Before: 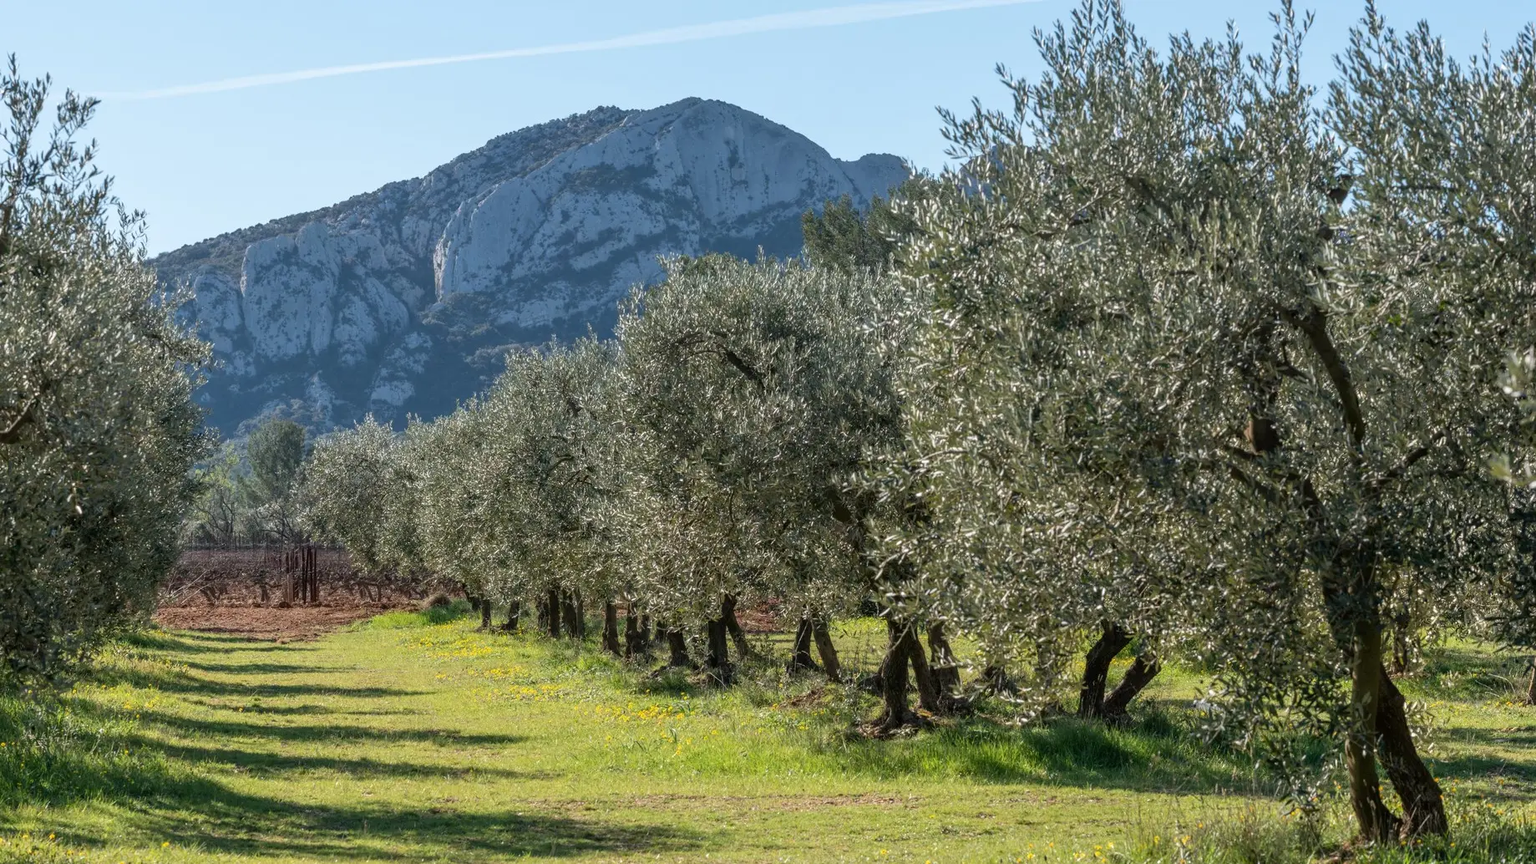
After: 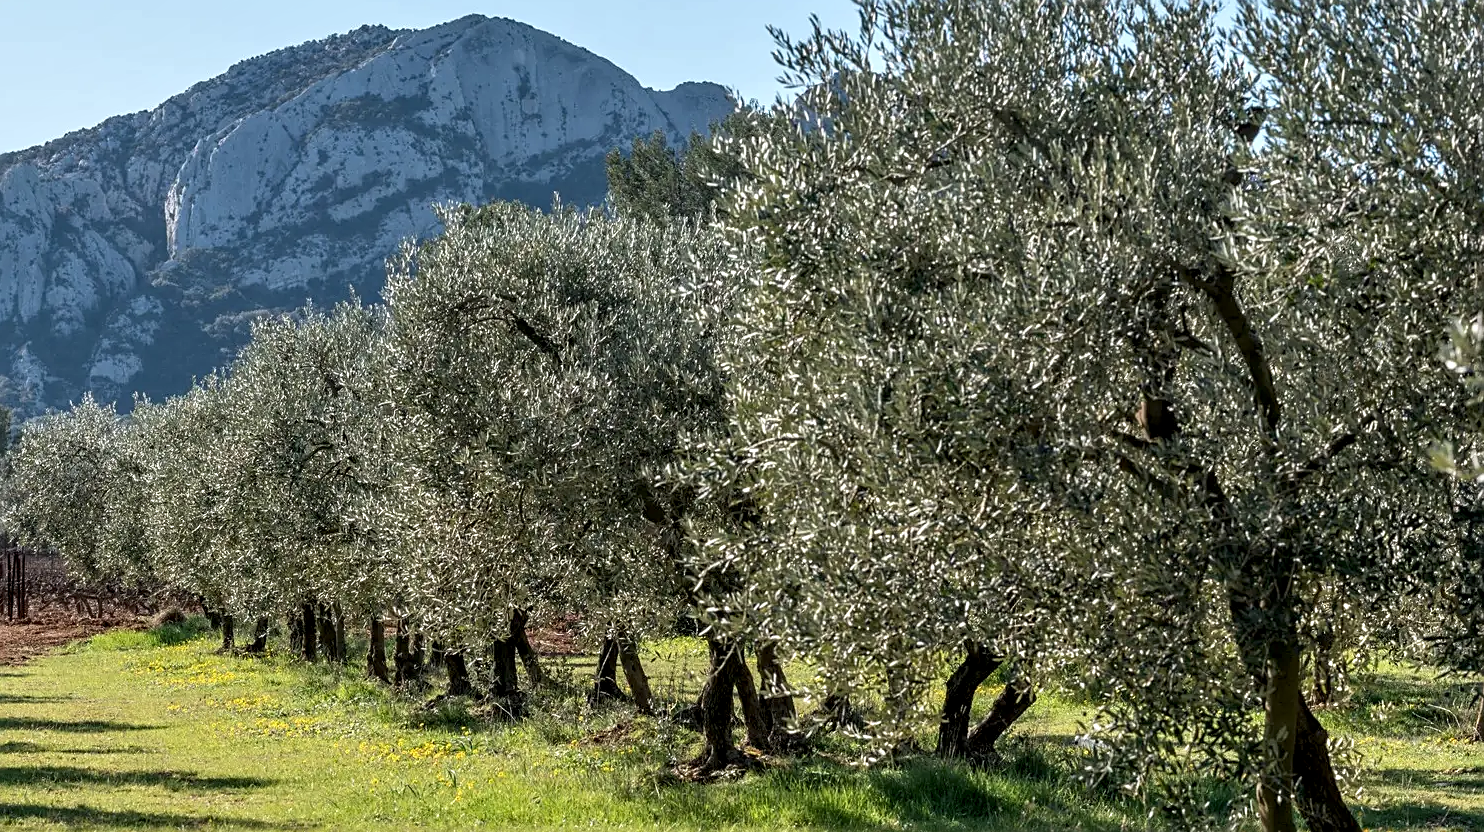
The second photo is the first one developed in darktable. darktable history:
sharpen: on, module defaults
crop: left 19.3%, top 9.9%, right 0%, bottom 9.582%
contrast equalizer: octaves 7, y [[0.535, 0.543, 0.548, 0.548, 0.542, 0.532], [0.5 ×6], [0.5 ×6], [0 ×6], [0 ×6]]
